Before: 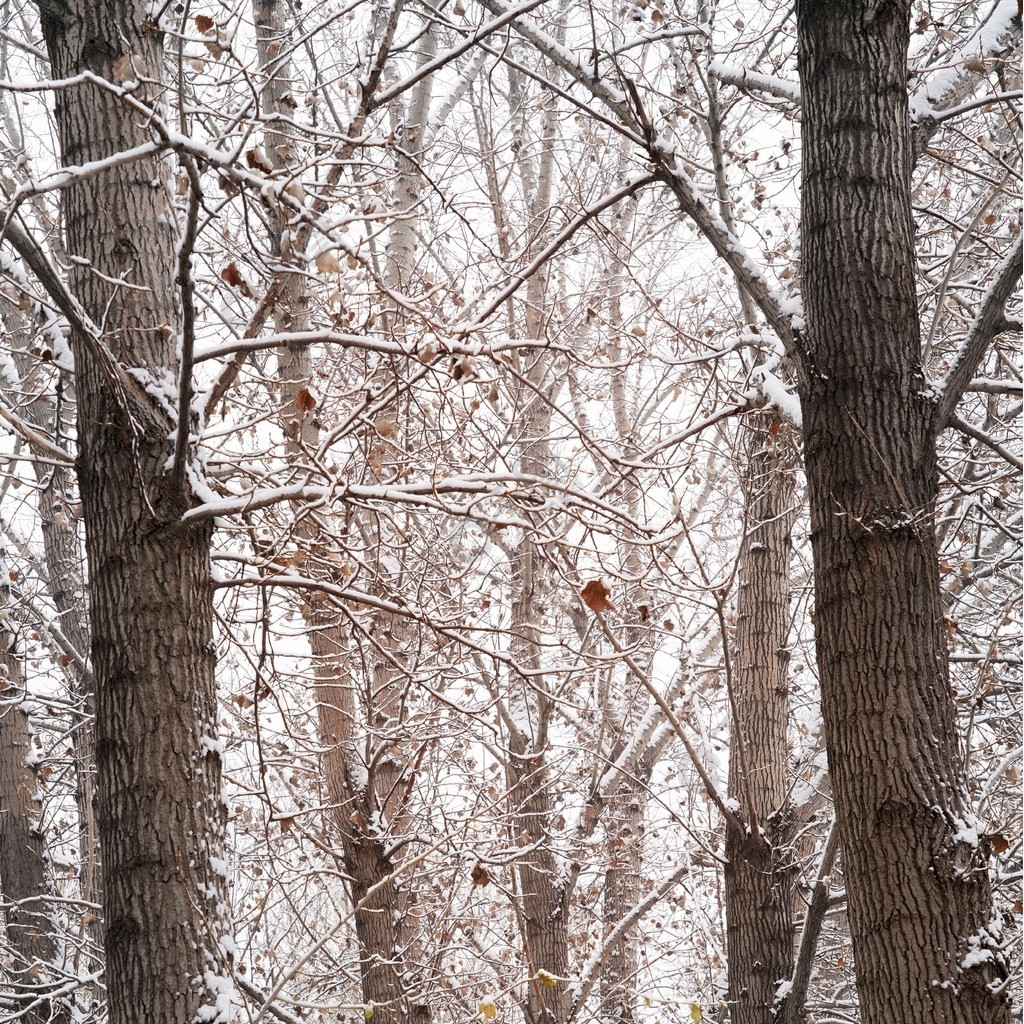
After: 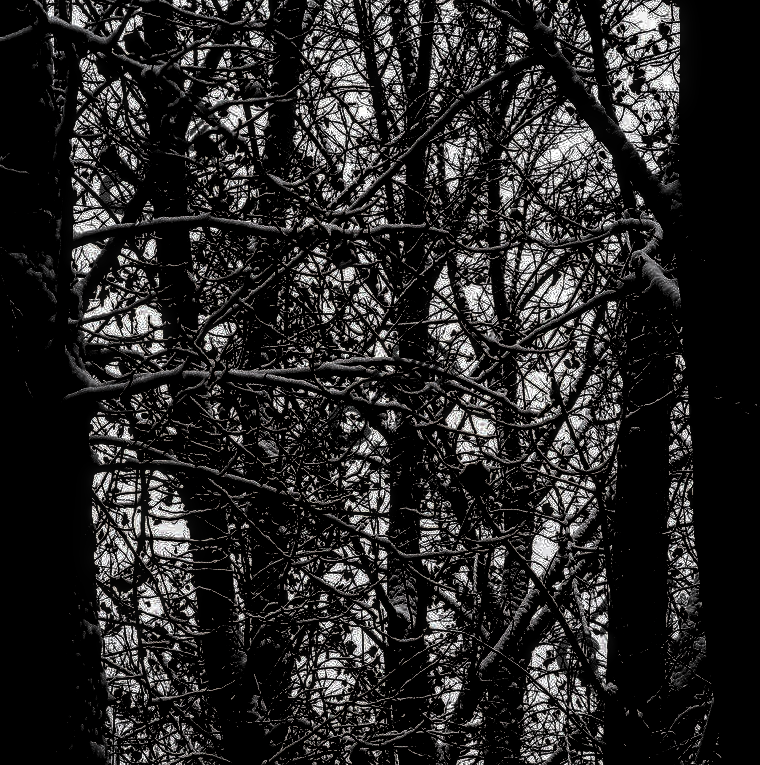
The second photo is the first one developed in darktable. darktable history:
crop and rotate: left 11.878%, top 11.385%, right 13.849%, bottom 13.9%
levels: levels [0.721, 0.937, 0.997]
local contrast: highlights 15%, shadows 38%, detail 184%, midtone range 0.47
velvia: strength 49.92%
